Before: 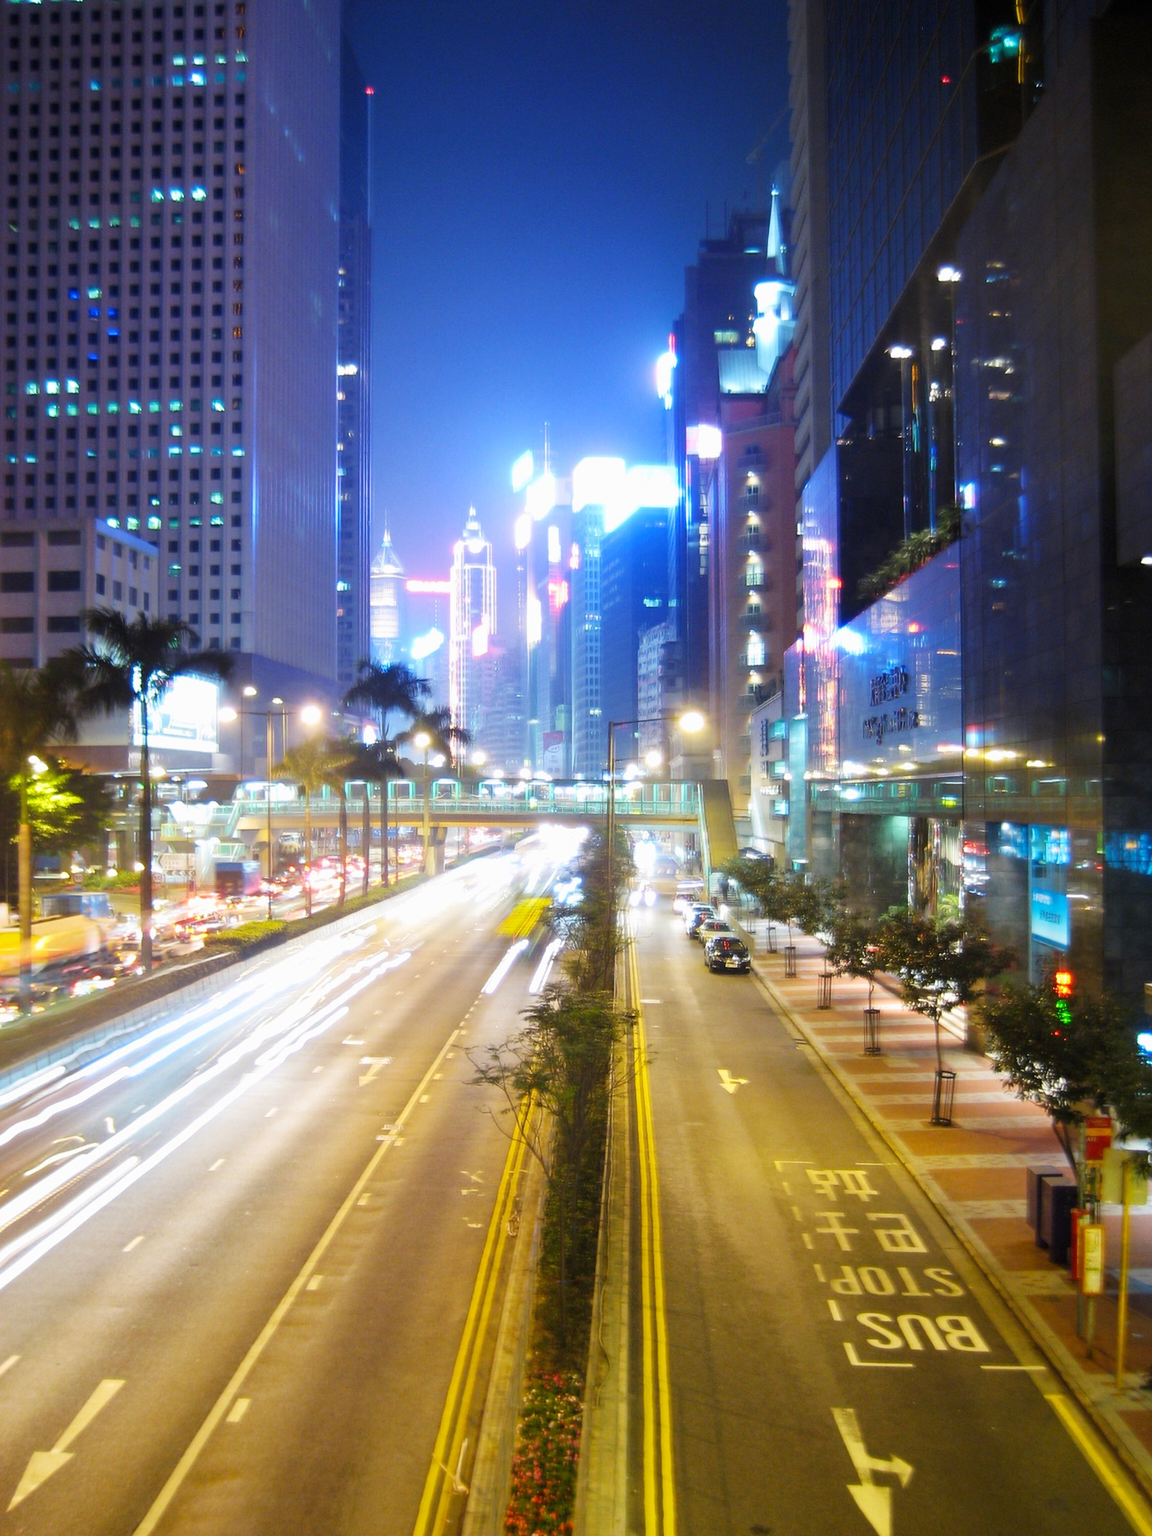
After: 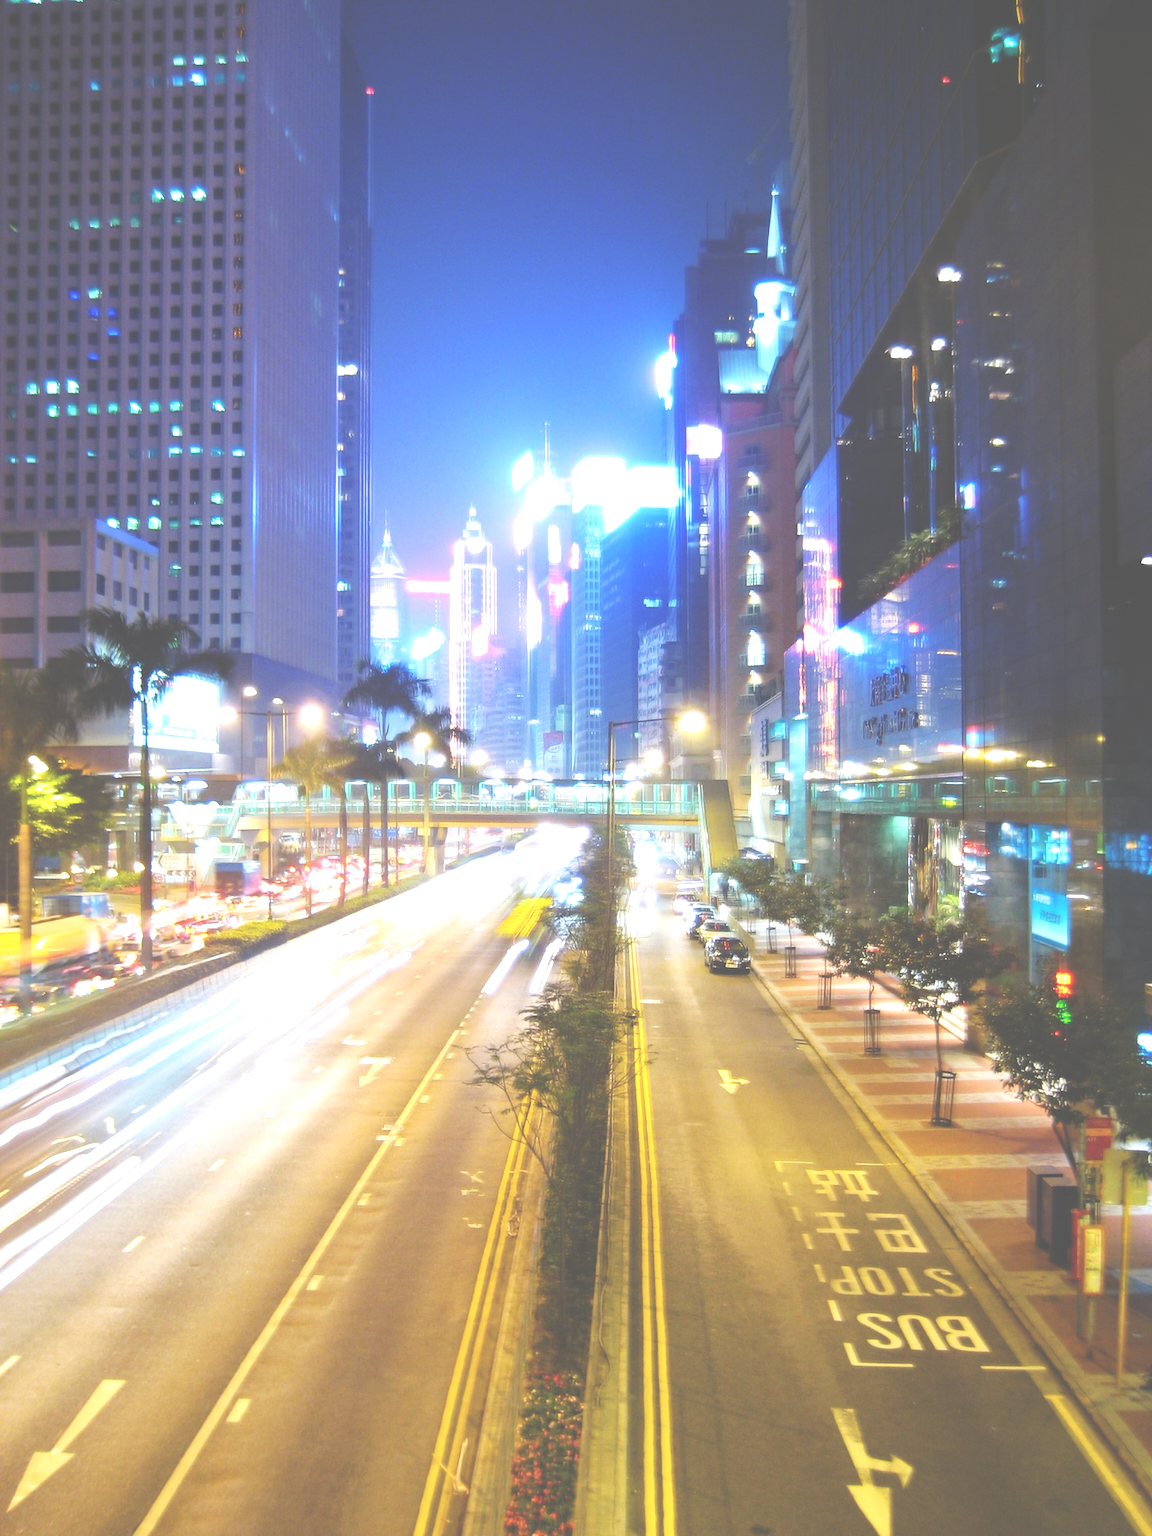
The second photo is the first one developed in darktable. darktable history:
exposure: black level correction -0.071, exposure 0.5 EV, compensate highlight preservation false
haze removal: compatibility mode true, adaptive false
